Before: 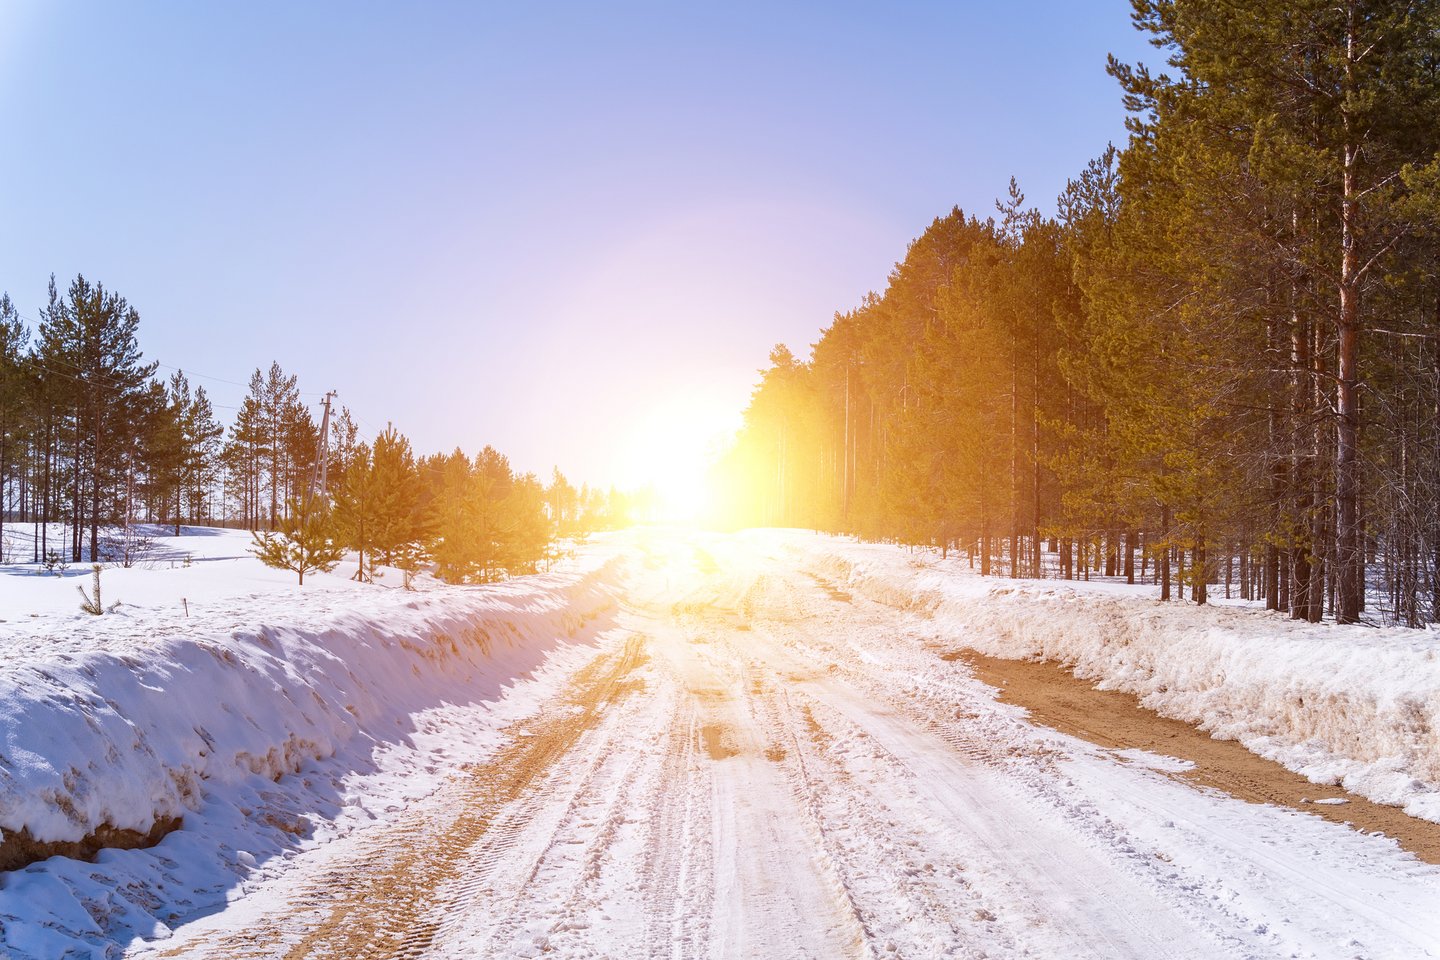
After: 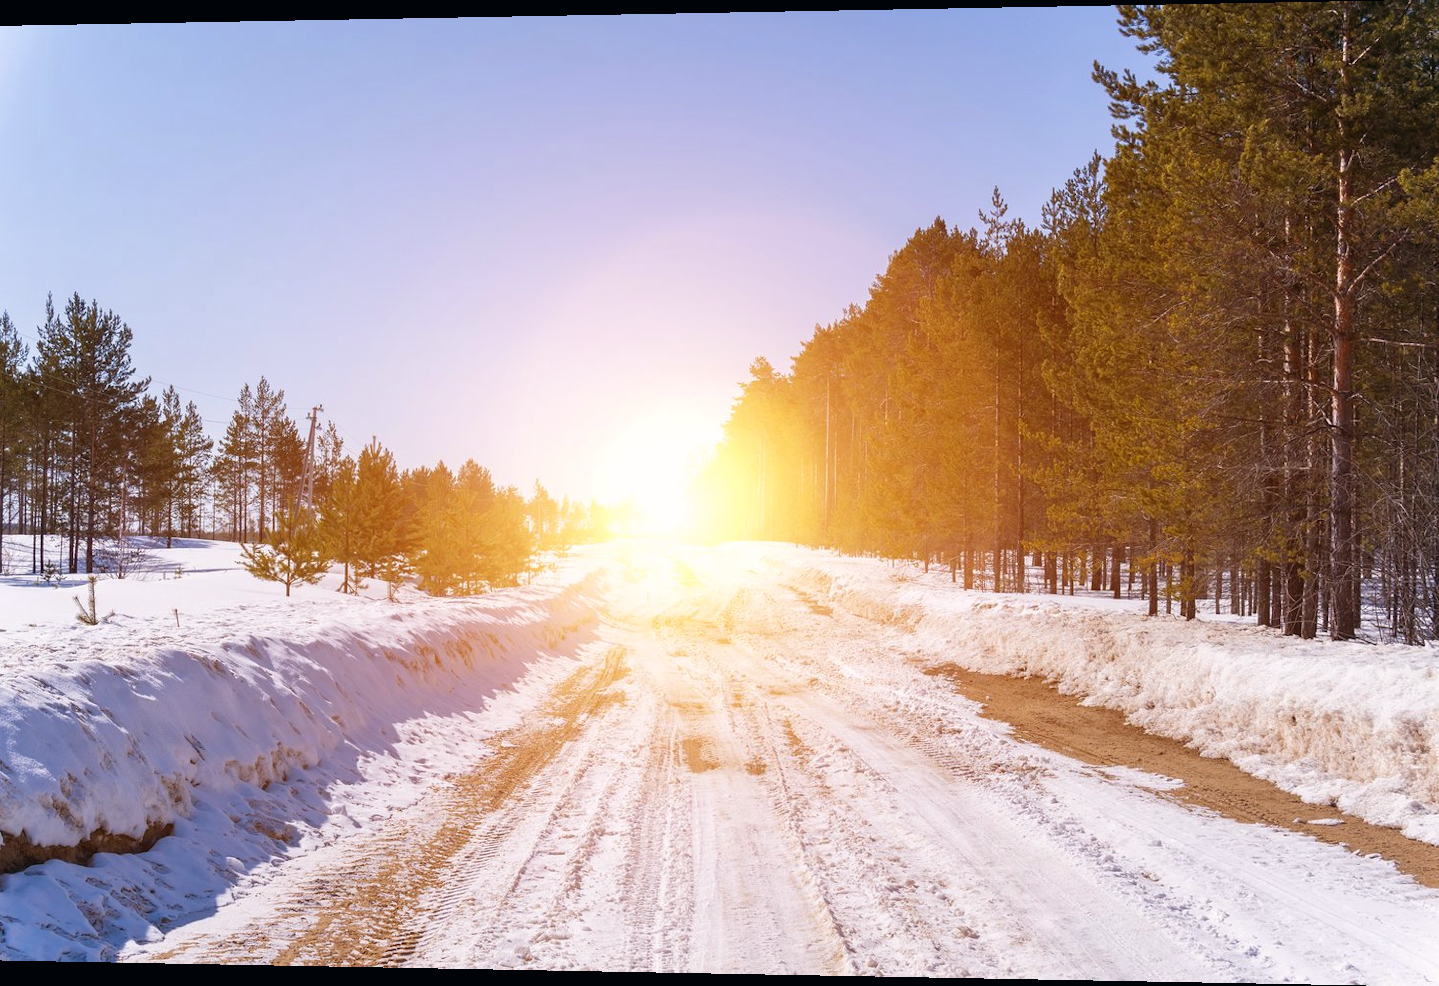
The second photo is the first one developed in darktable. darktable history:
rotate and perspective: lens shift (horizontal) -0.055, automatic cropping off
color balance: lift [1, 0.998, 1.001, 1.002], gamma [1, 1.02, 1, 0.98], gain [1, 1.02, 1.003, 0.98]
